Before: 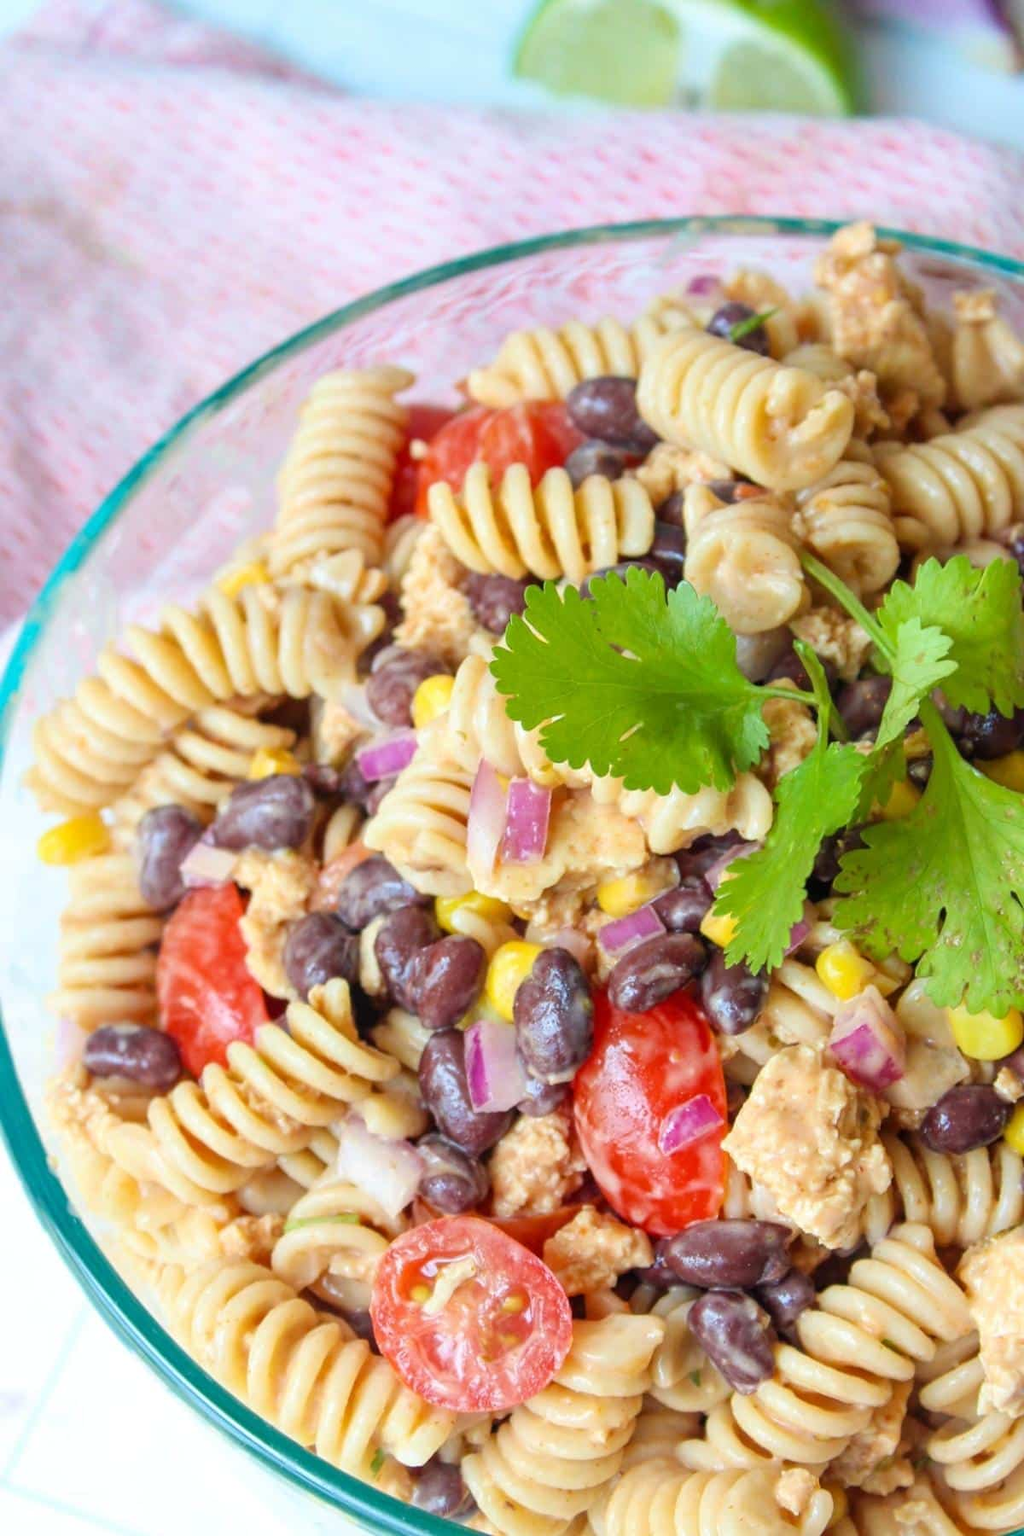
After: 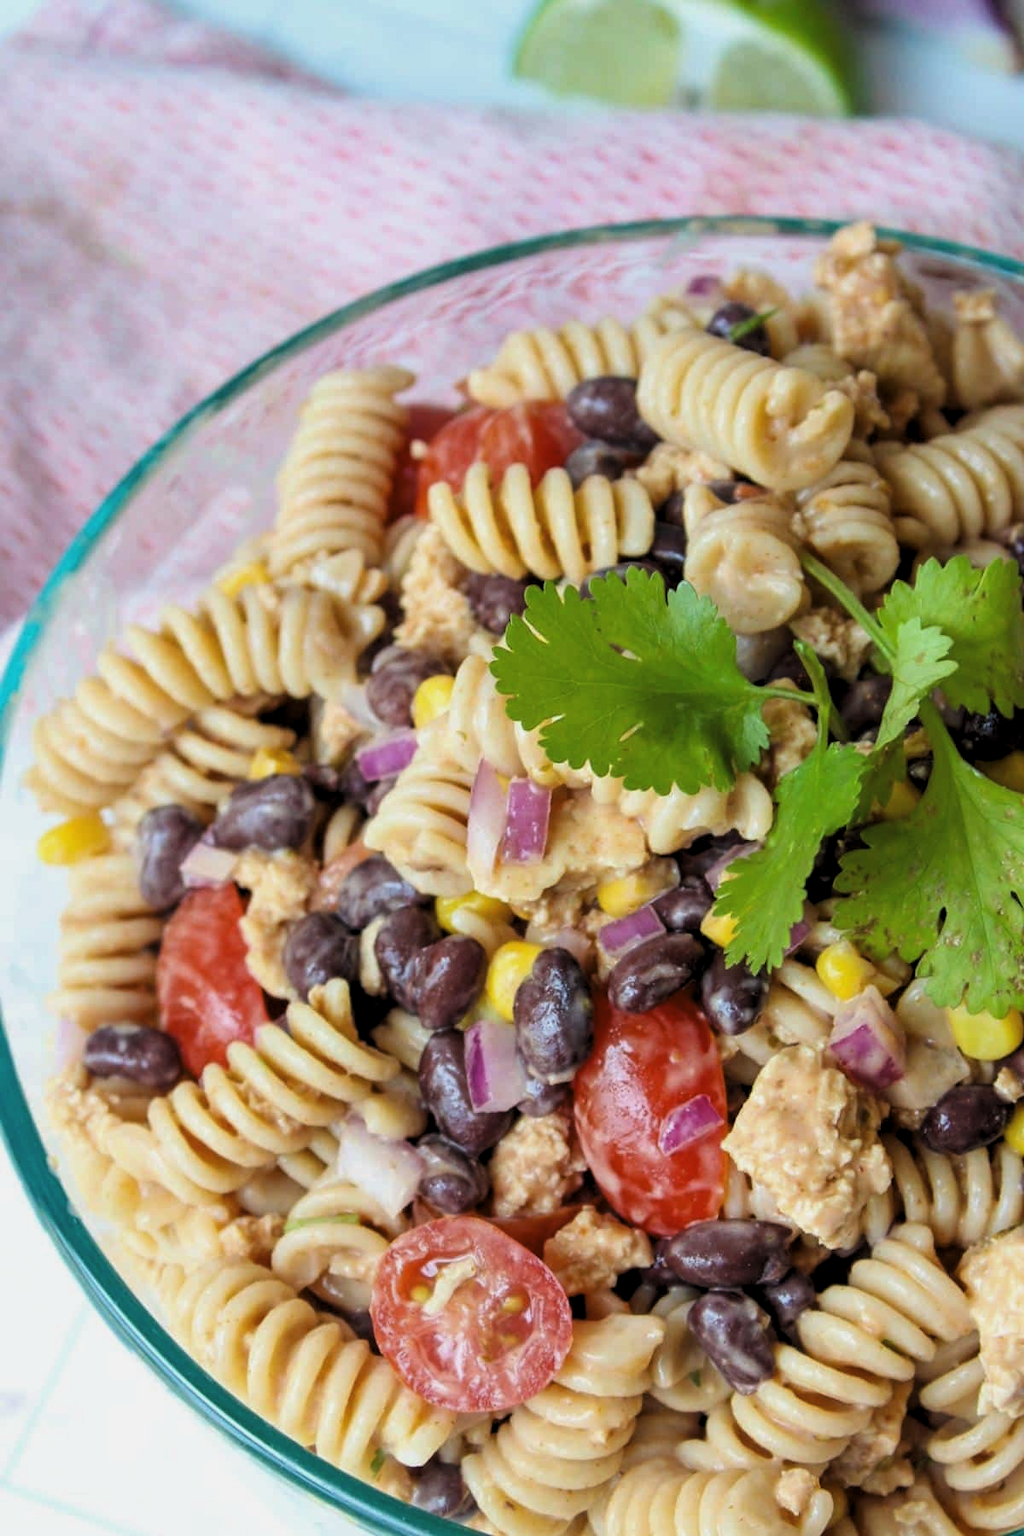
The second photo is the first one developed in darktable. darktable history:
exposure: exposure -0.153 EV, compensate highlight preservation false
levels: levels [0.116, 0.574, 1]
